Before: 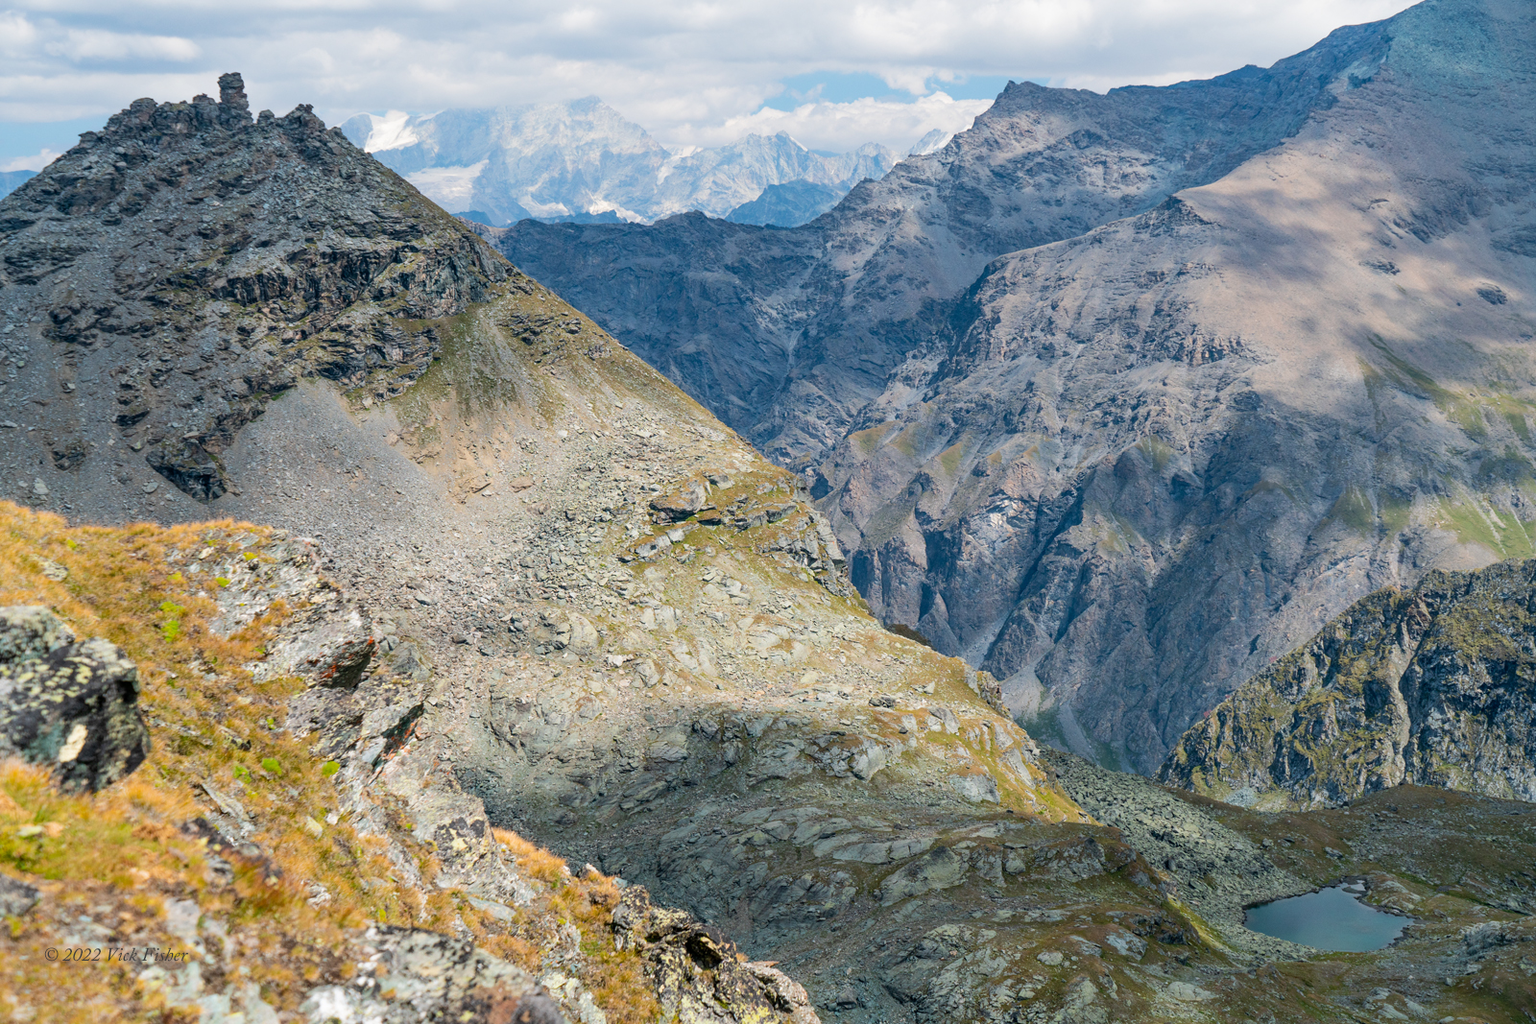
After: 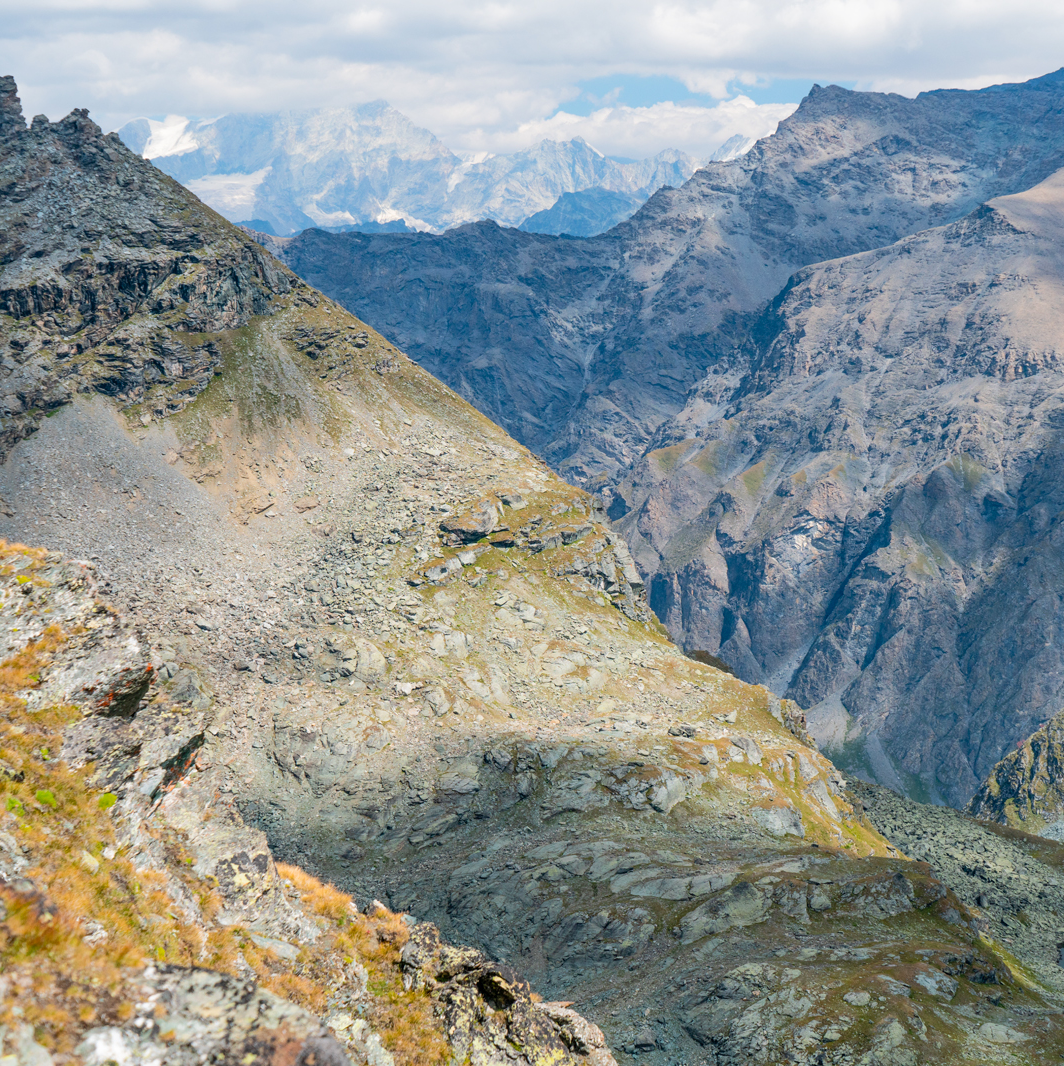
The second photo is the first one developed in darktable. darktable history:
levels: levels [0, 0.478, 1]
tone equalizer: edges refinement/feathering 500, mask exposure compensation -1.57 EV, preserve details no
crop and rotate: left 14.927%, right 18.516%
